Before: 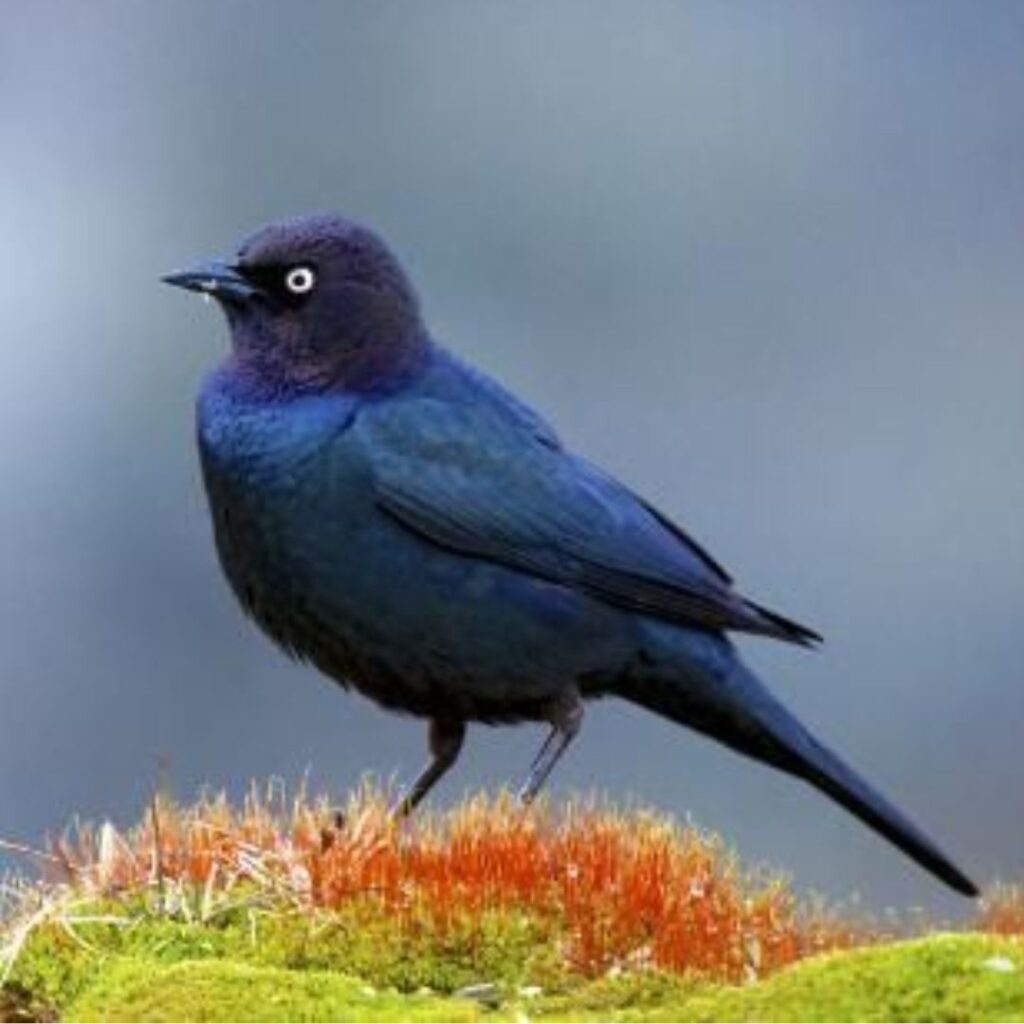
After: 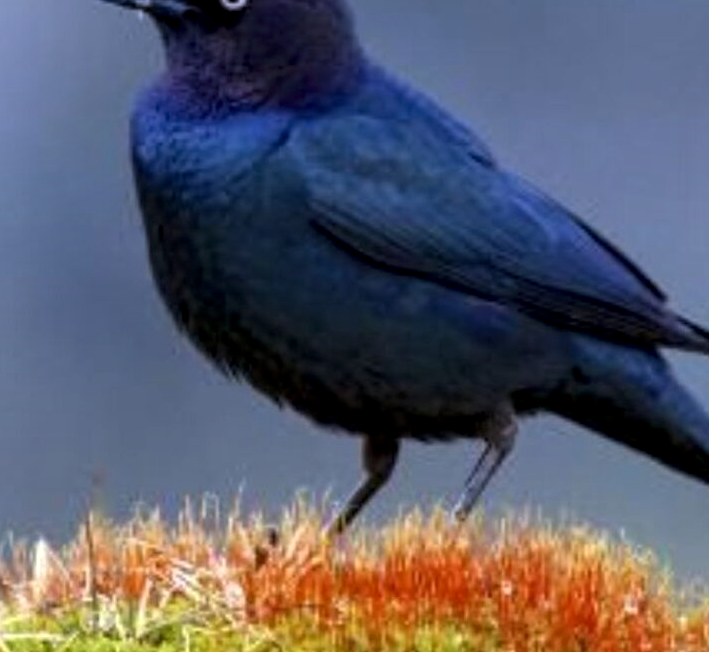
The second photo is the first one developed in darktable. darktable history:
crop: left 6.488%, top 27.668%, right 24.183%, bottom 8.656%
graduated density: hue 238.83°, saturation 50%
local contrast: on, module defaults
